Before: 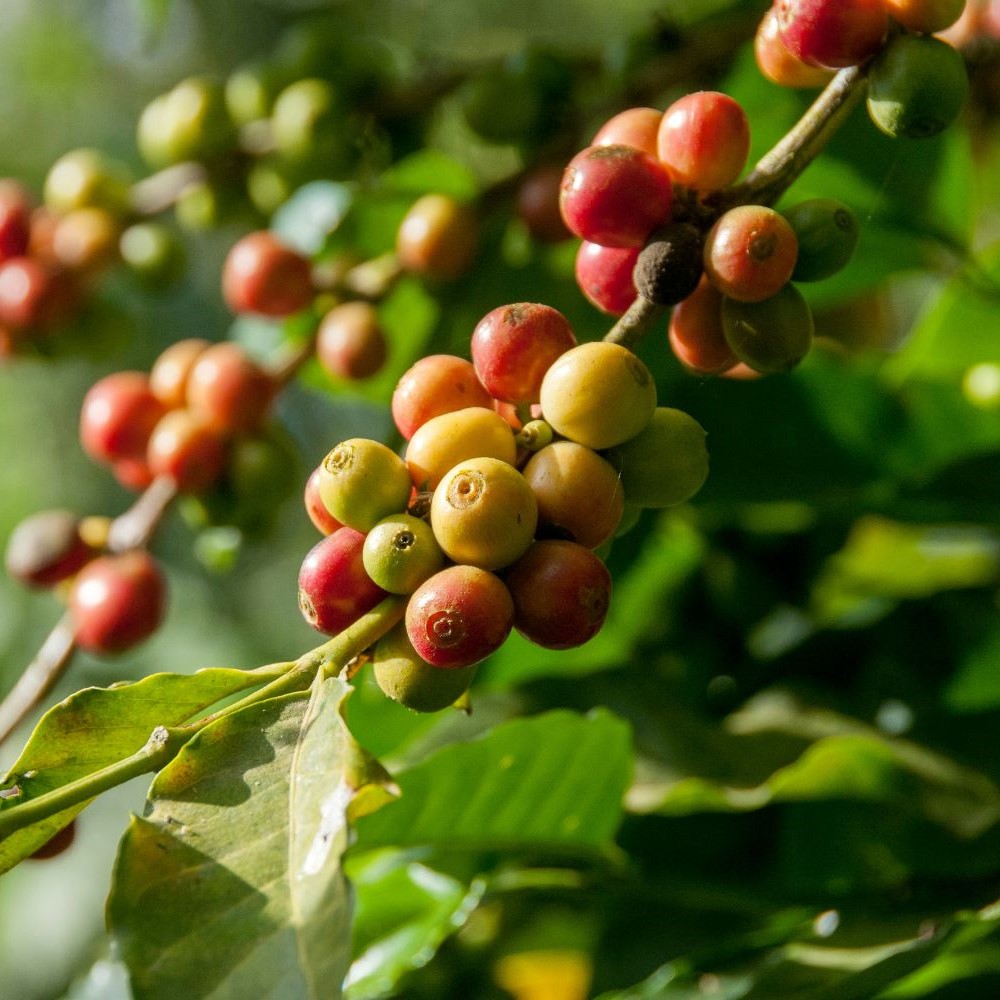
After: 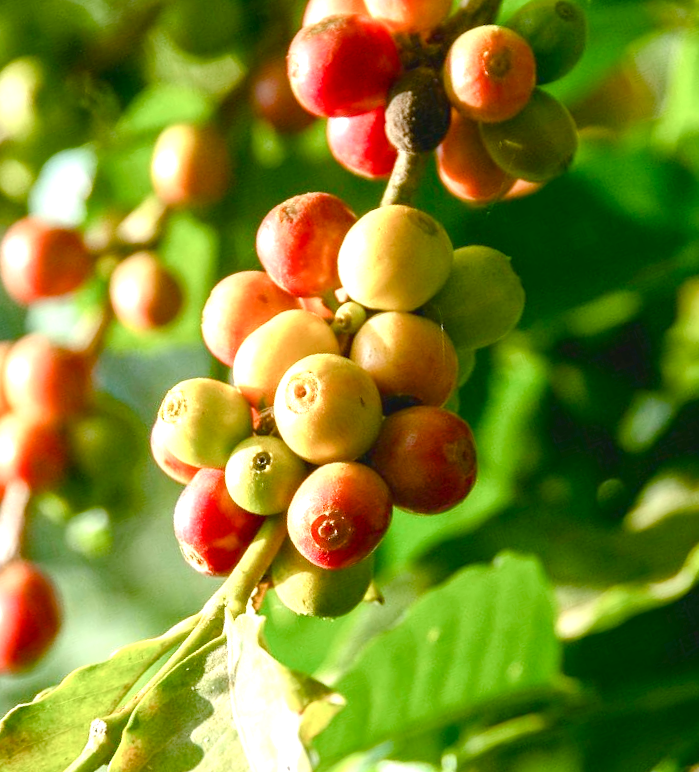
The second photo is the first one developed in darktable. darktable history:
color balance rgb: shadows fall-off 101.204%, linear chroma grading › global chroma 14.993%, perceptual saturation grading › global saturation 20%, perceptual saturation grading › highlights -50.286%, perceptual saturation grading › shadows 31.202%, mask middle-gray fulcrum 22.63%, contrast -9.496%
crop and rotate: angle 19.9°, left 6.736%, right 3.692%, bottom 1.084%
exposure: black level correction -0.002, exposure 1.336 EV, compensate exposure bias true, compensate highlight preservation false
